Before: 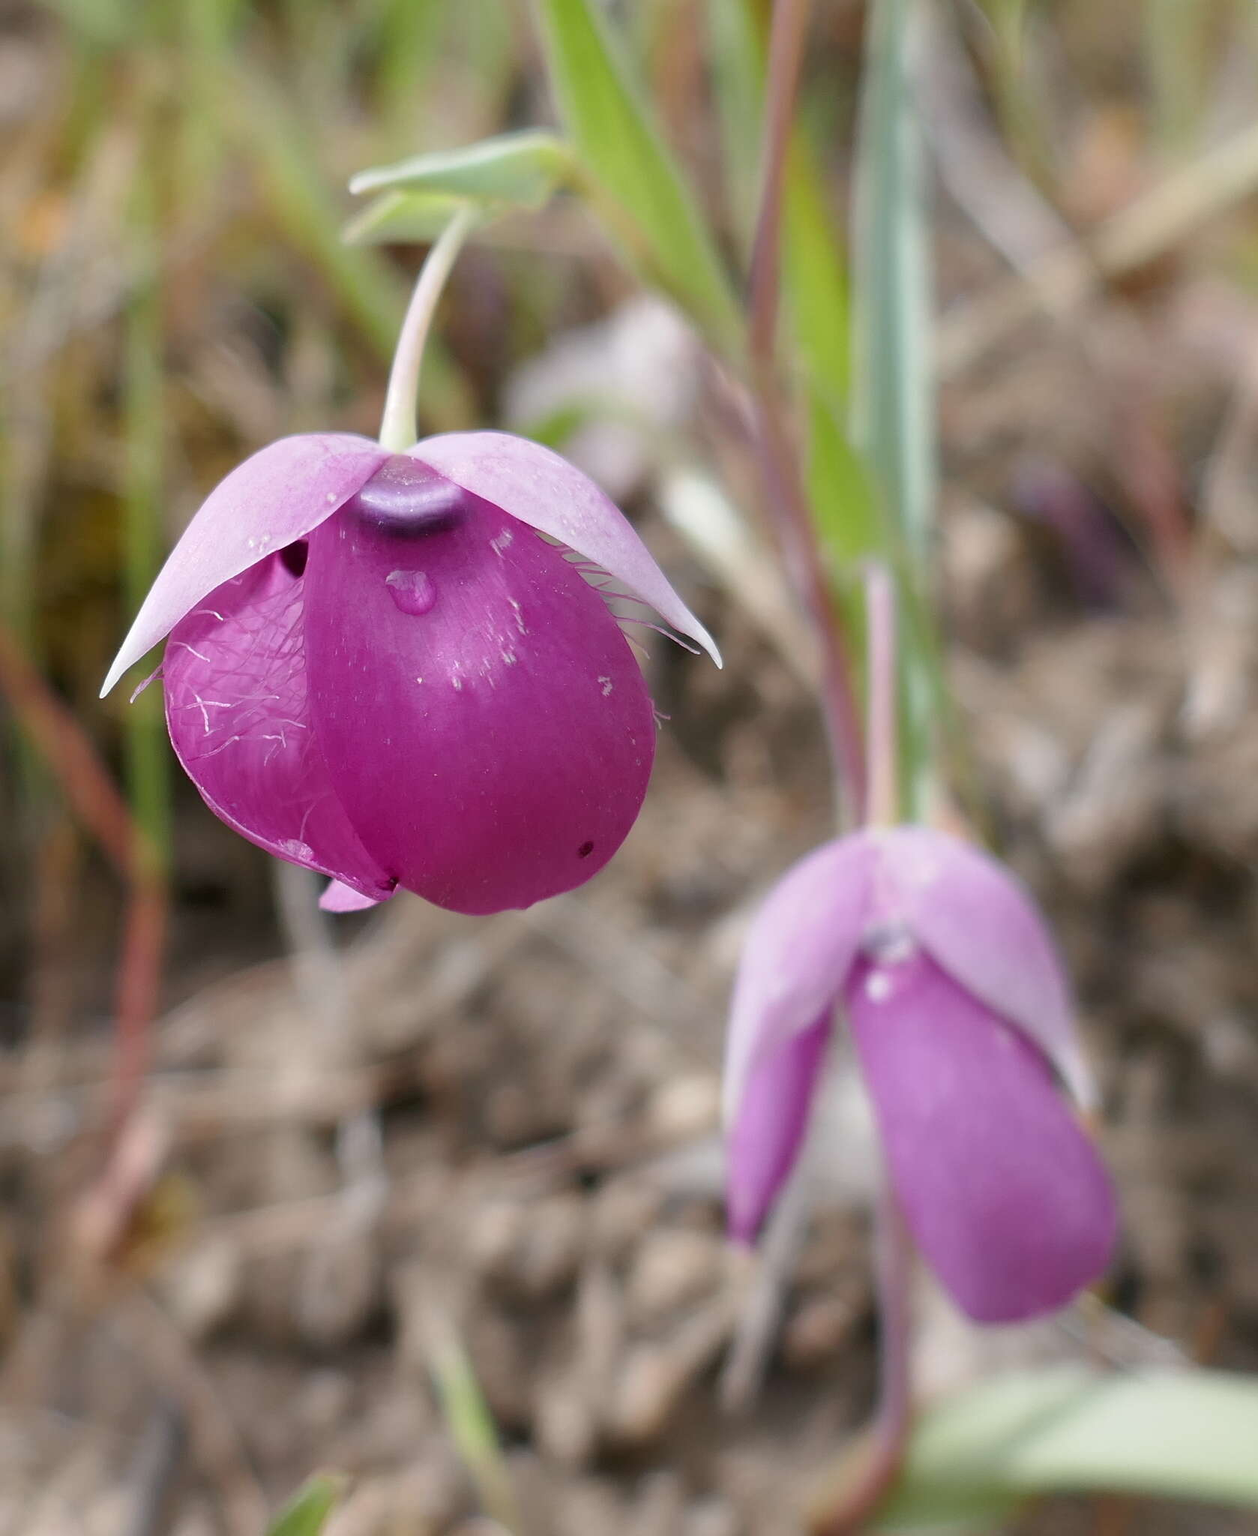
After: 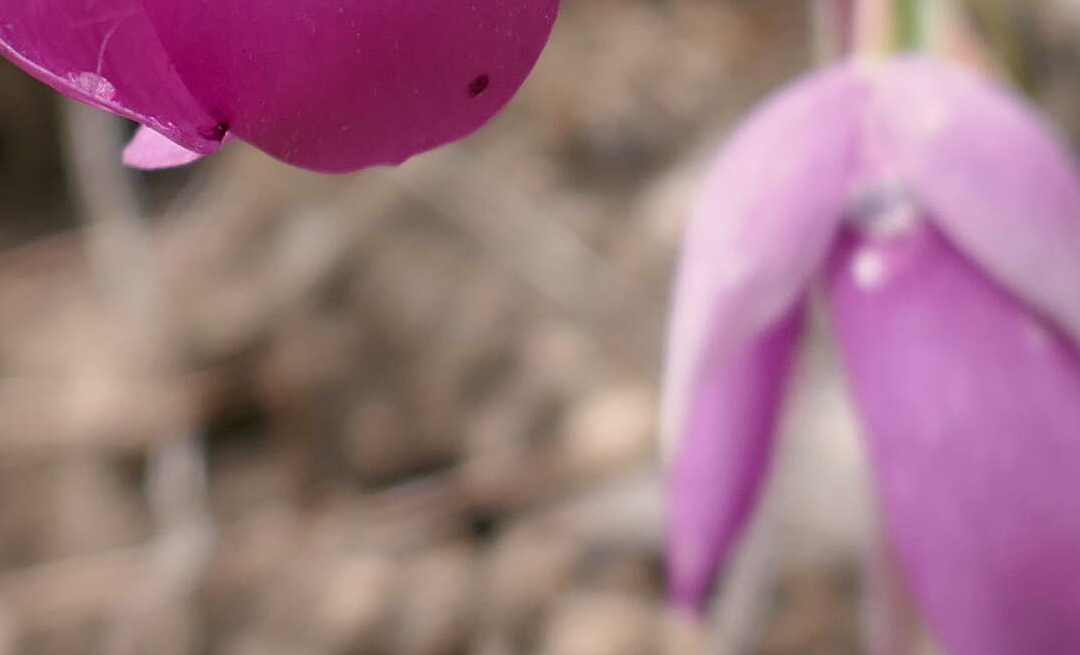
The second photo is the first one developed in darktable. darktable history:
color correction: highlights a* 3.84, highlights b* 5.07
crop: left 18.091%, top 51.13%, right 17.525%, bottom 16.85%
tone equalizer: on, module defaults
